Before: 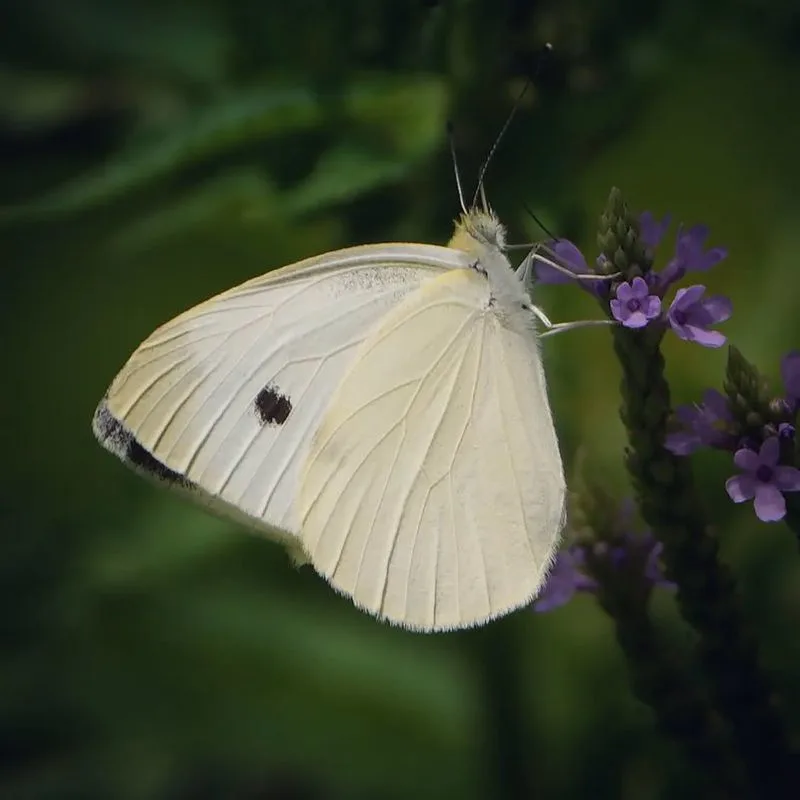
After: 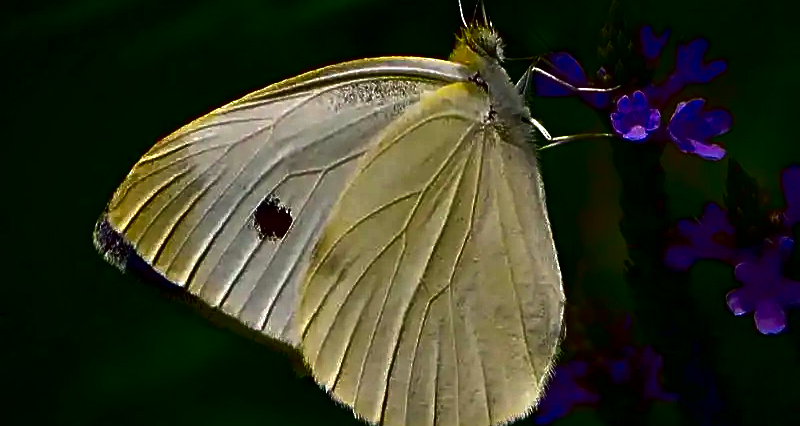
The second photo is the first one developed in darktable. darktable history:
local contrast: mode bilateral grid, contrast 20, coarseness 50, detail 119%, midtone range 0.2
contrast equalizer: y [[0.6 ×6], [0.55 ×6], [0 ×6], [0 ×6], [0 ×6]]
contrast brightness saturation: brightness -0.985, saturation 0.988
crop and rotate: top 23.414%, bottom 23.331%
sharpen: on, module defaults
